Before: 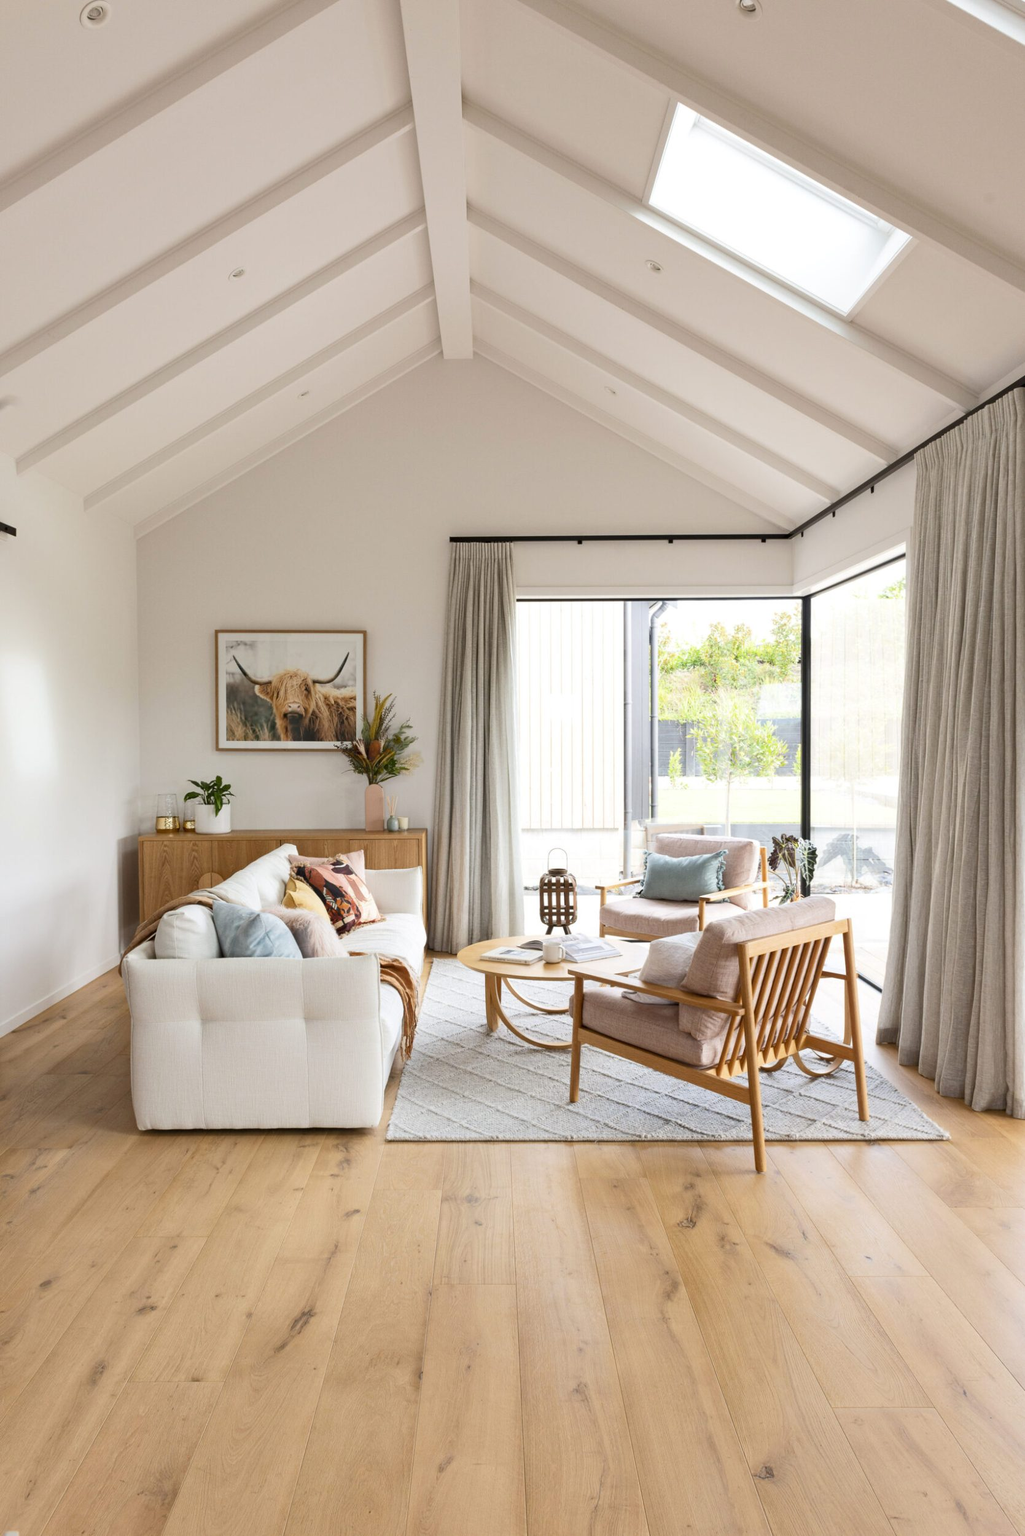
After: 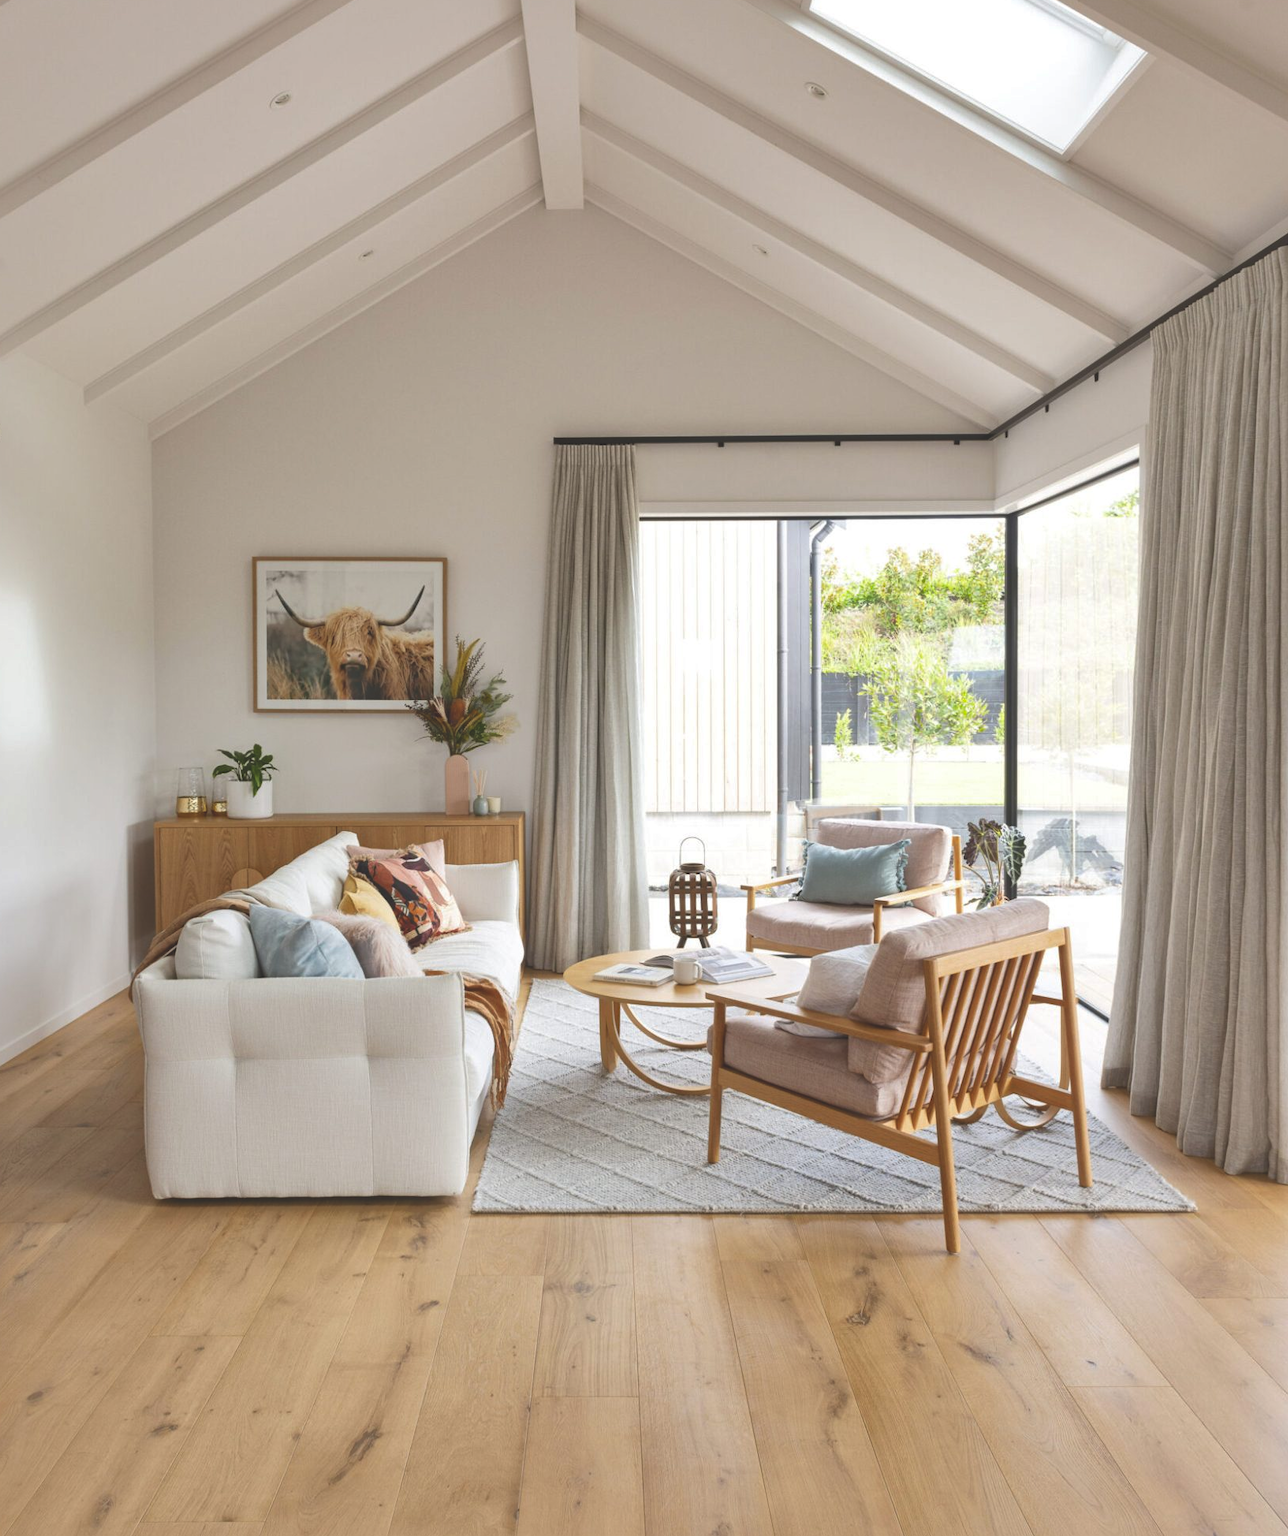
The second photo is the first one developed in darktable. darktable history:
exposure: black level correction -0.015, compensate highlight preservation false
shadows and highlights: on, module defaults
crop and rotate: left 1.814%, top 12.818%, right 0.25%, bottom 9.225%
